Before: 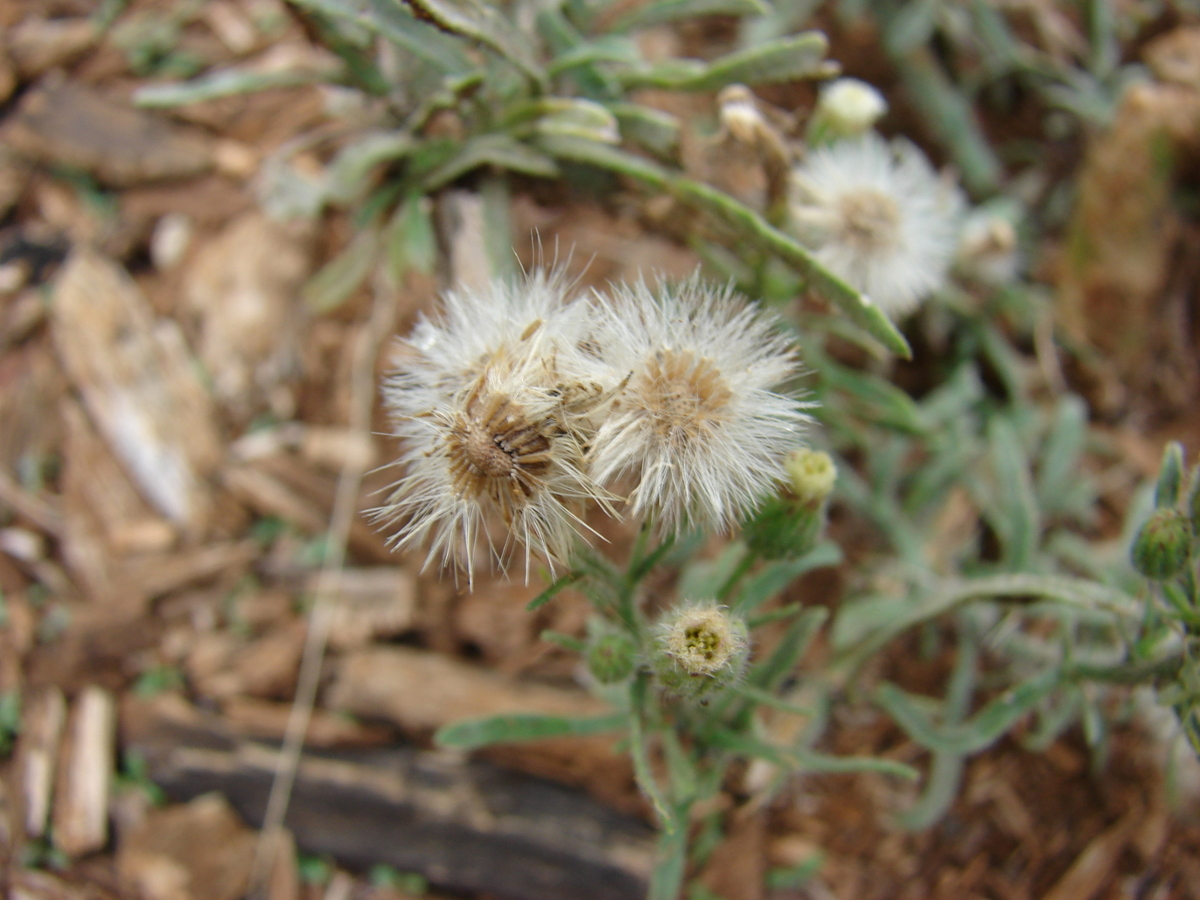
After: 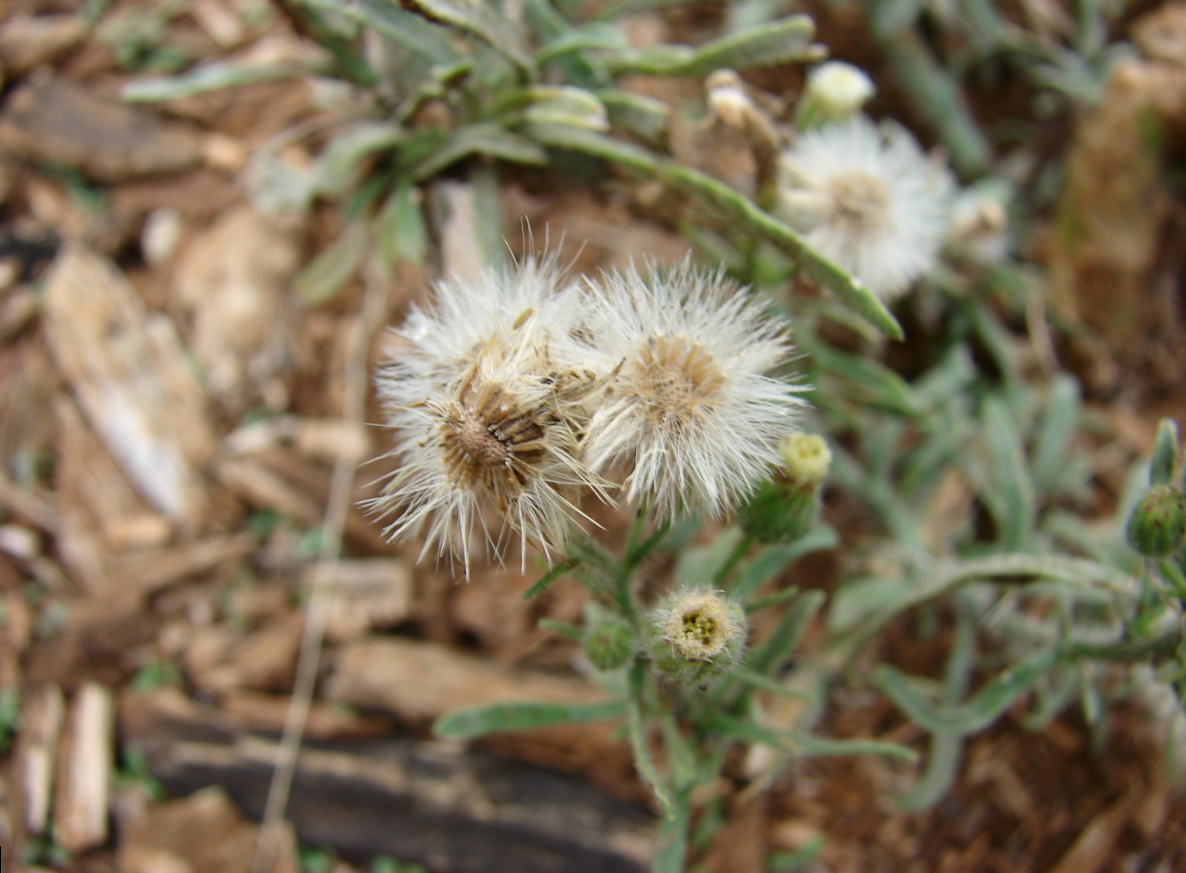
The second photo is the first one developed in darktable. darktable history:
white balance: emerald 1
contrast brightness saturation: contrast 0.14
rotate and perspective: rotation -1°, crop left 0.011, crop right 0.989, crop top 0.025, crop bottom 0.975
